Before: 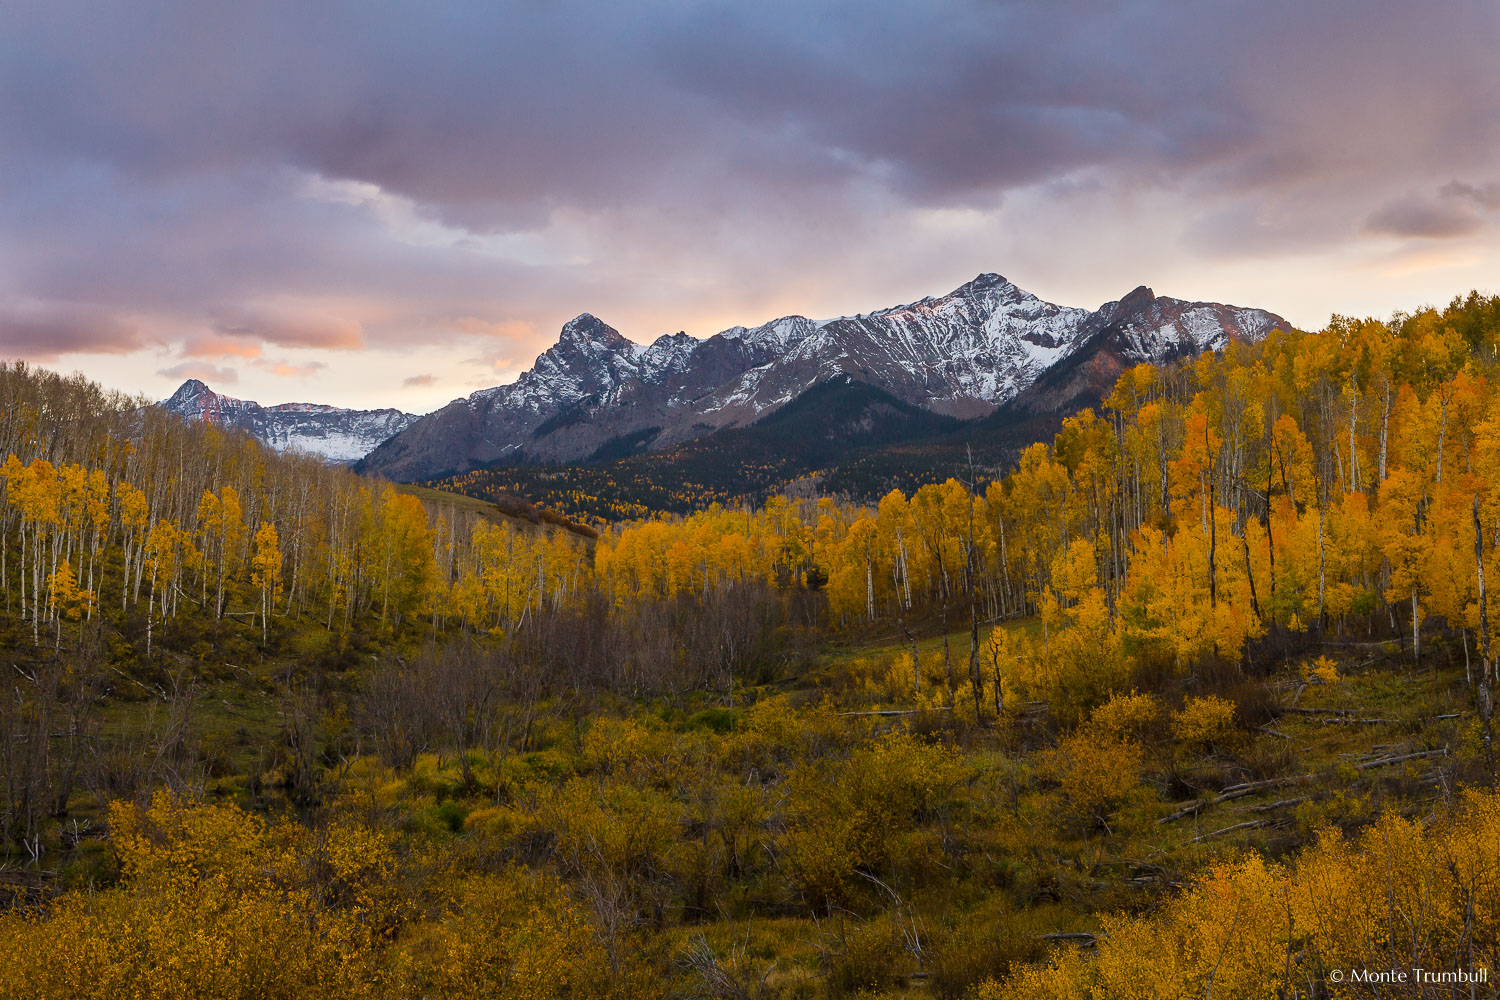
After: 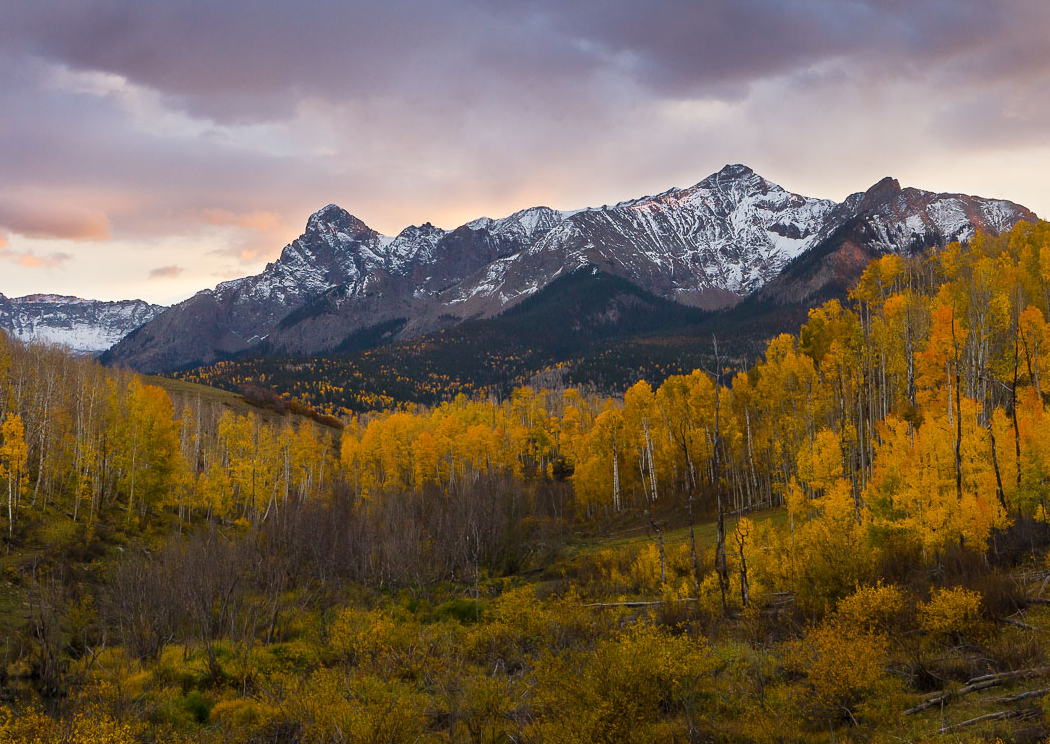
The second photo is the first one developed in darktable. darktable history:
crop and rotate: left 16.96%, top 10.934%, right 13.007%, bottom 14.664%
